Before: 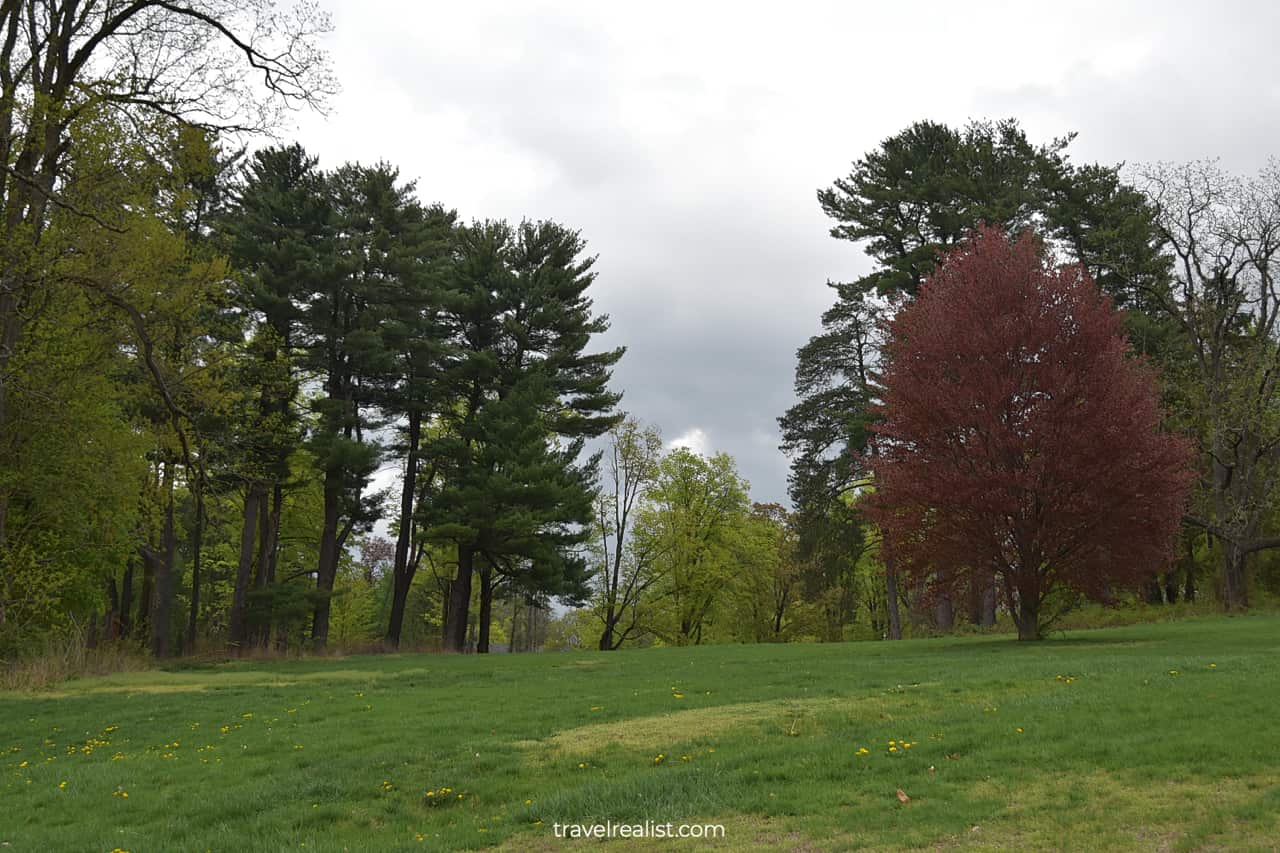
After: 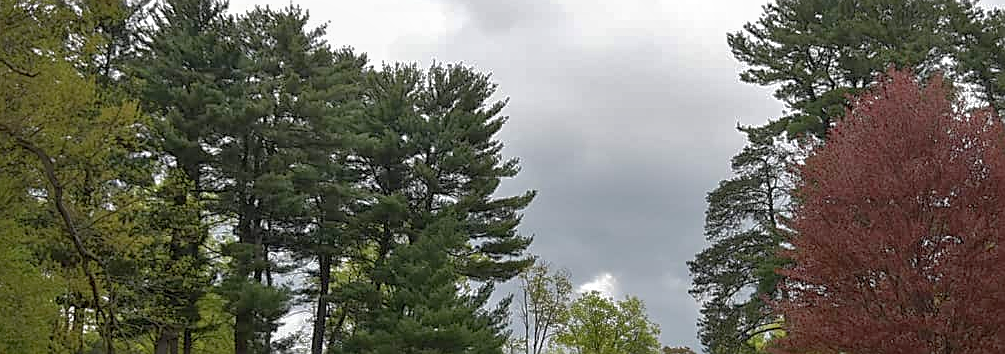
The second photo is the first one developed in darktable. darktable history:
sharpen: on, module defaults
crop: left 7.036%, top 18.398%, right 14.379%, bottom 40.043%
local contrast: on, module defaults
shadows and highlights: on, module defaults
